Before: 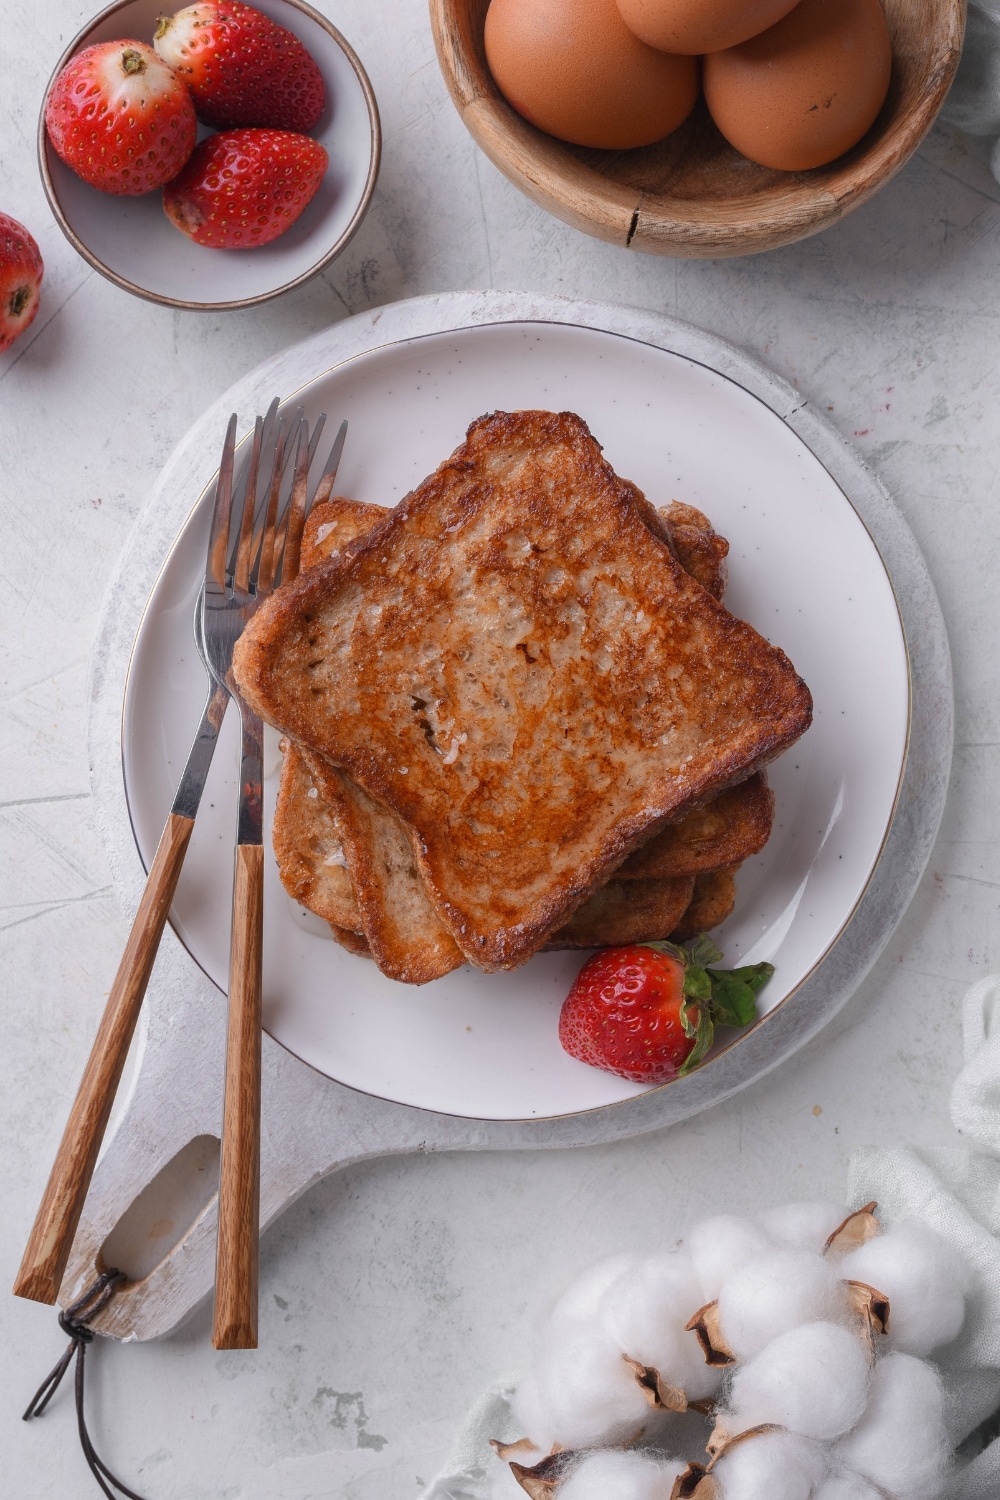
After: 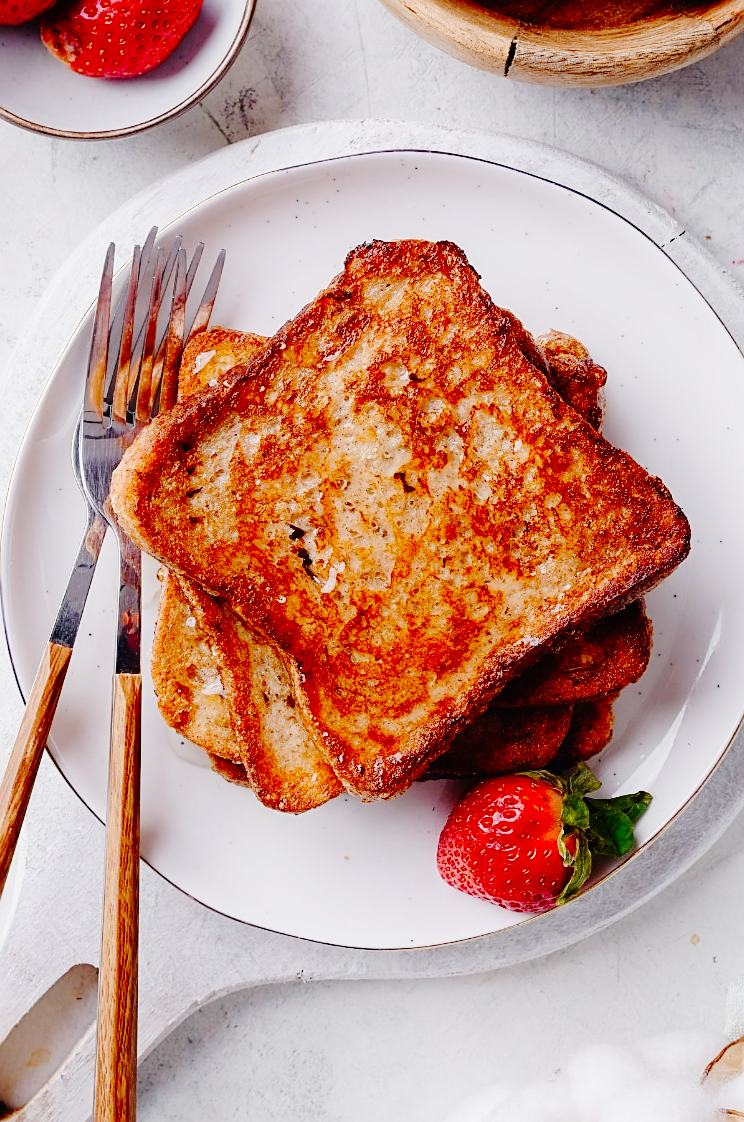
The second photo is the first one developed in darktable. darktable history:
sharpen: on, module defaults
base curve: curves: ch0 [(0, 0) (0.036, 0.01) (0.123, 0.254) (0.258, 0.504) (0.507, 0.748) (1, 1)], preserve colors none
contrast brightness saturation: contrast -0.012, brightness -0.009, saturation 0.044
crop and rotate: left 12.22%, top 11.458%, right 13.345%, bottom 13.714%
